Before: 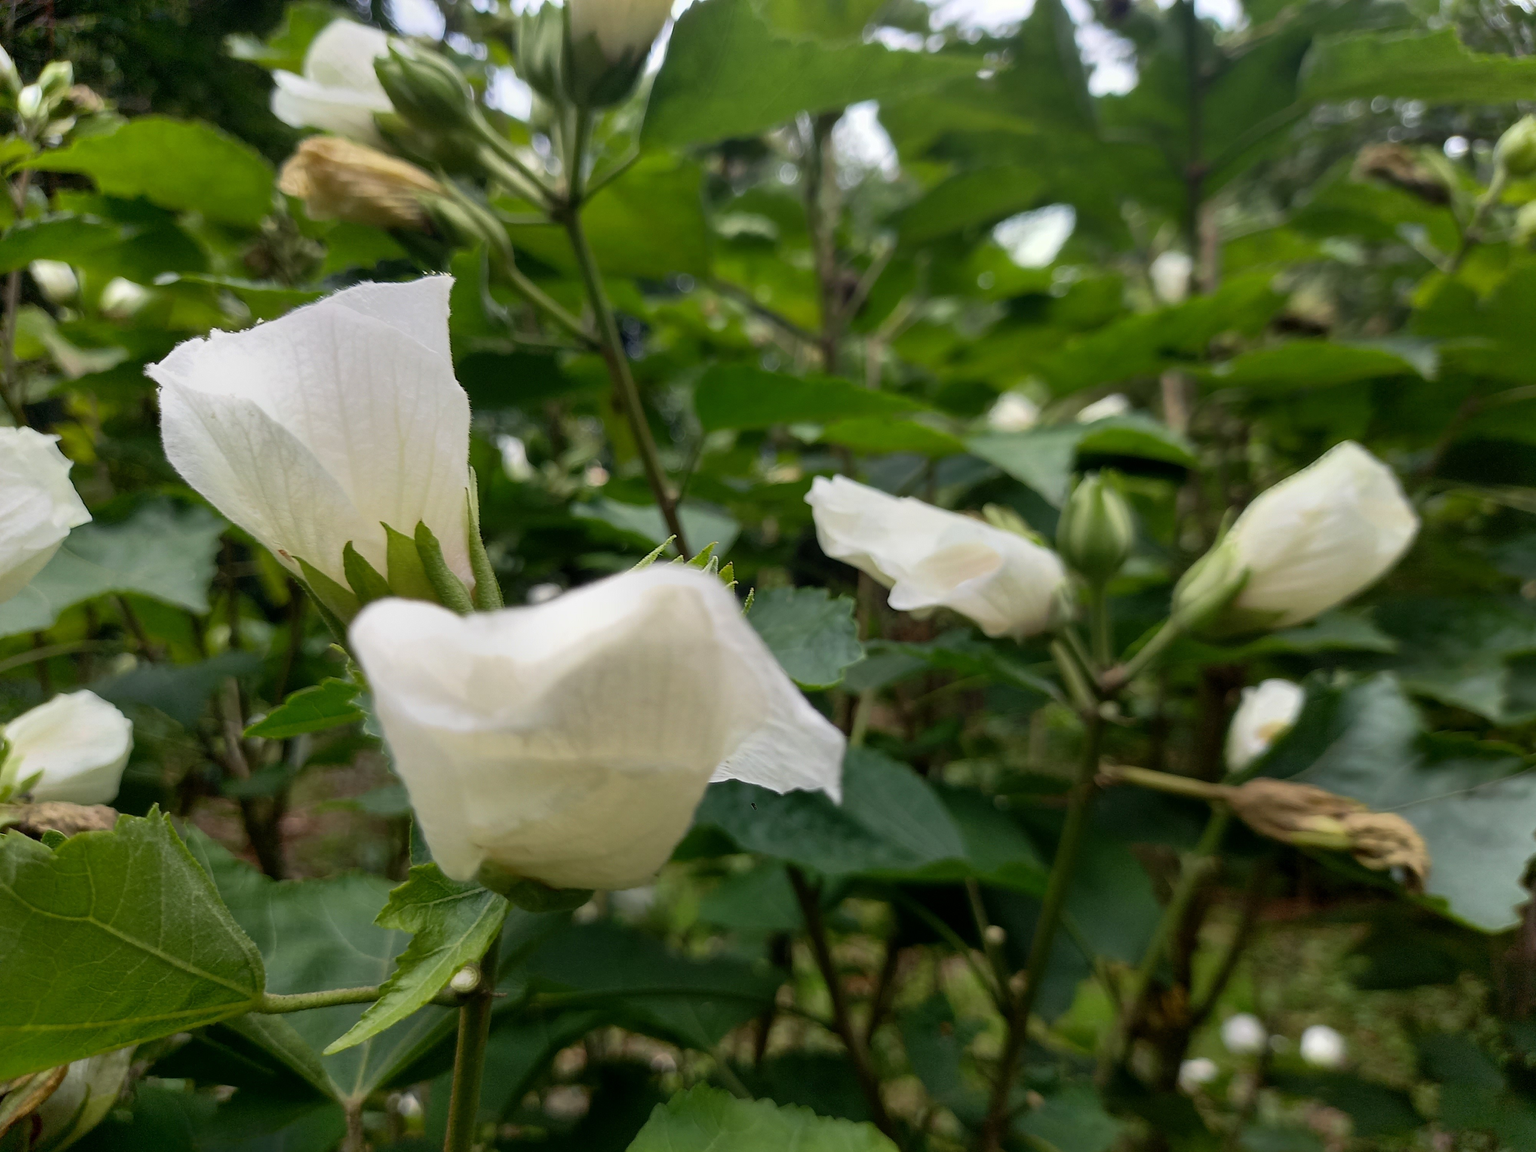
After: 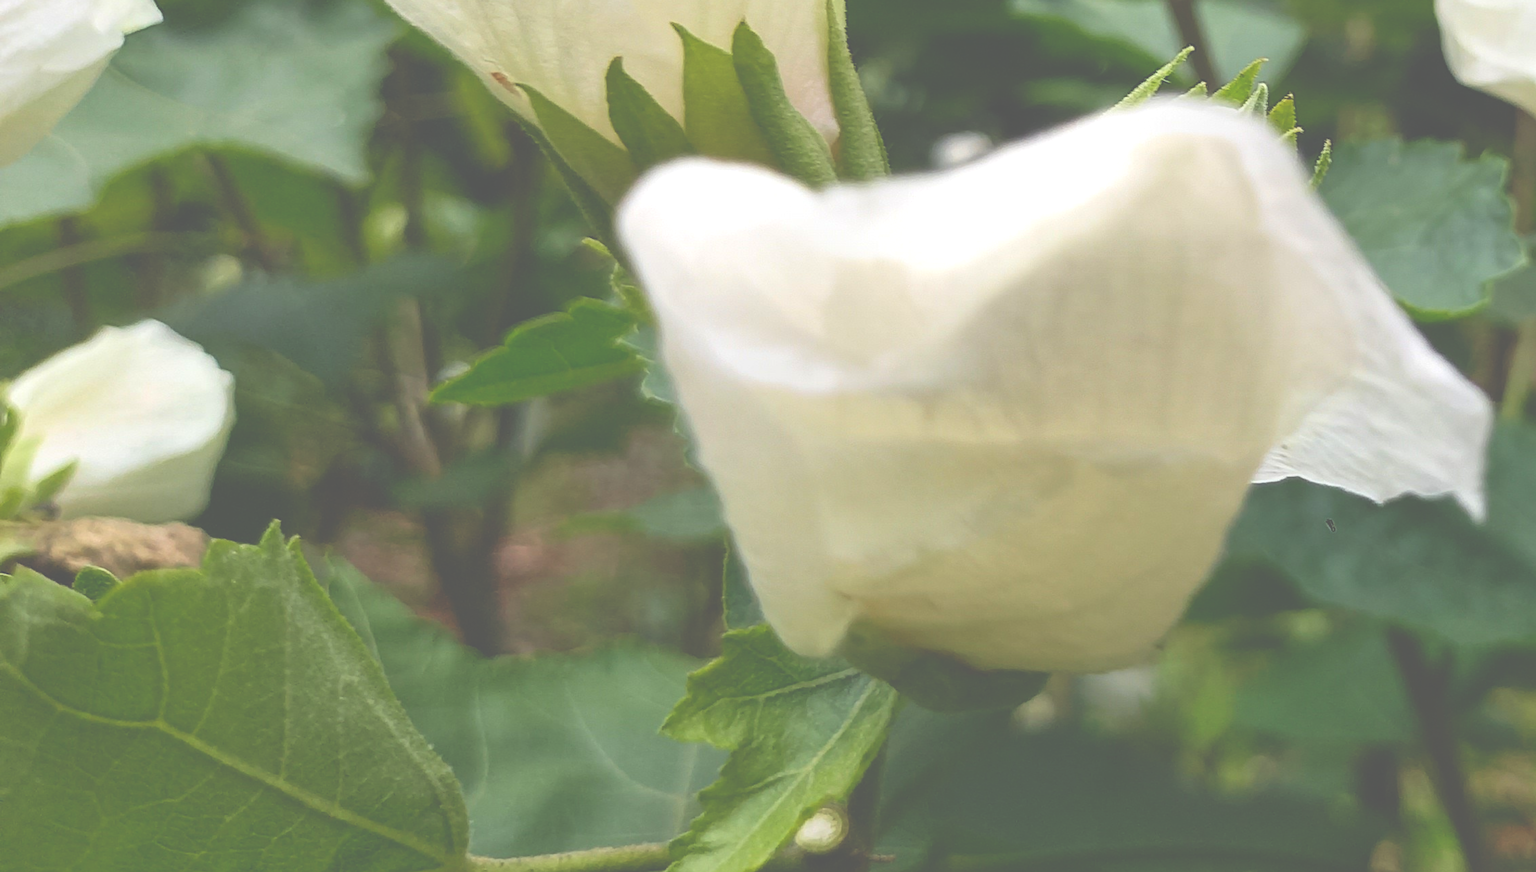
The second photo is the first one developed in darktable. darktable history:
crop: top 44.193%, right 43.342%, bottom 12.881%
exposure: black level correction -0.07, exposure 0.503 EV, compensate highlight preservation false
color balance rgb: linear chroma grading › global chroma 8.984%, perceptual saturation grading › global saturation 15.35%, perceptual saturation grading › highlights -18.981%, perceptual saturation grading › shadows 19.631%, perceptual brilliance grading › global brilliance 1.955%, perceptual brilliance grading › highlights -3.724%, global vibrance 20%
